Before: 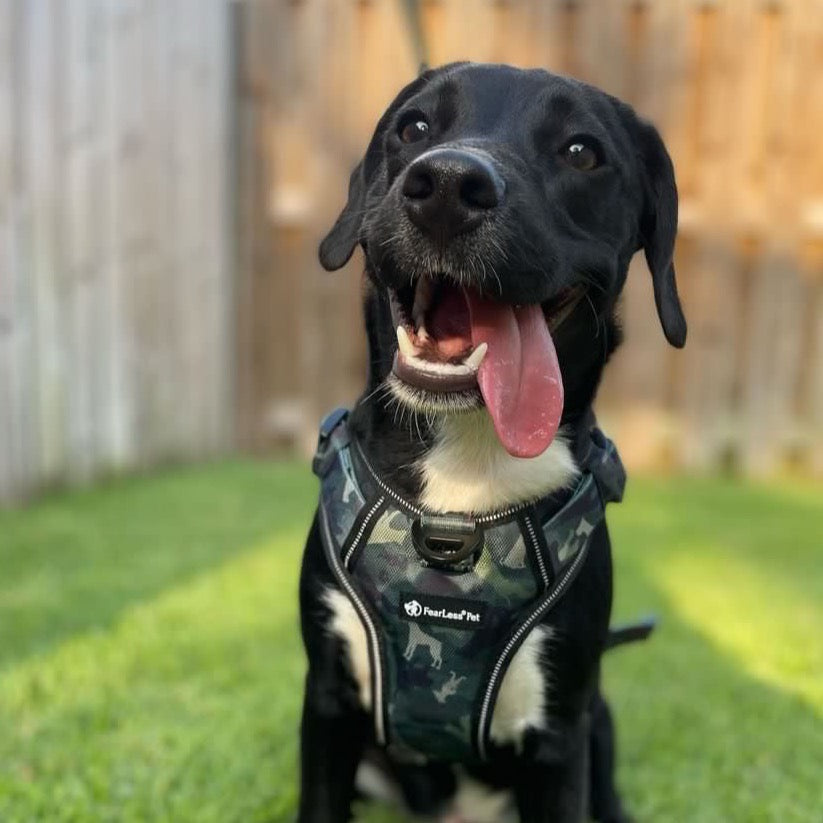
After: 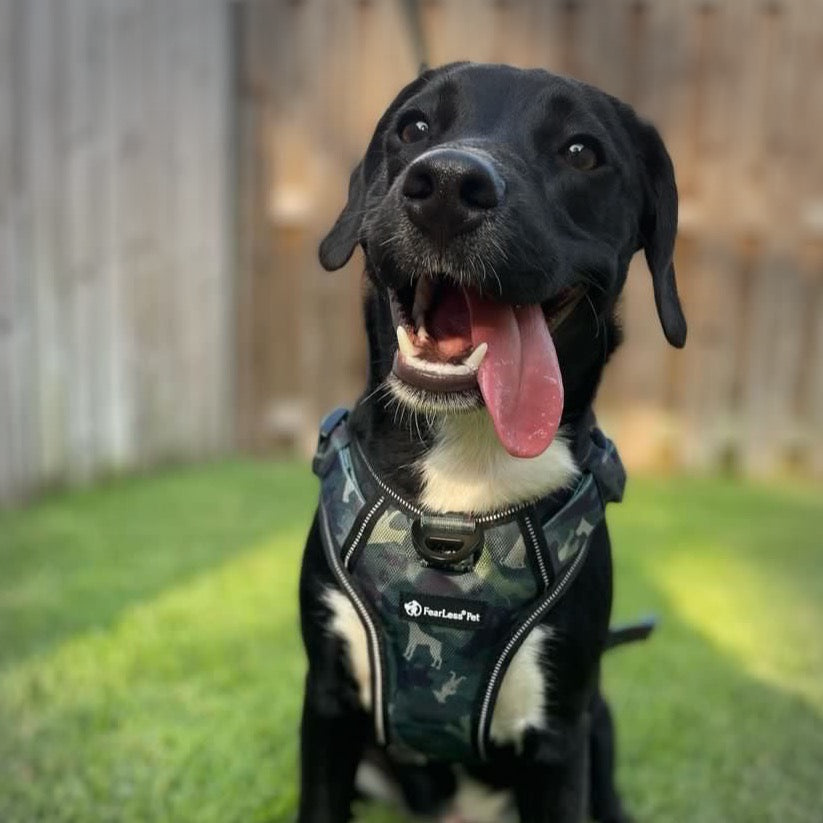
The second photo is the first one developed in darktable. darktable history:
exposure: exposure -0.005 EV, compensate highlight preservation false
vignetting: center (-0.03, 0.233)
